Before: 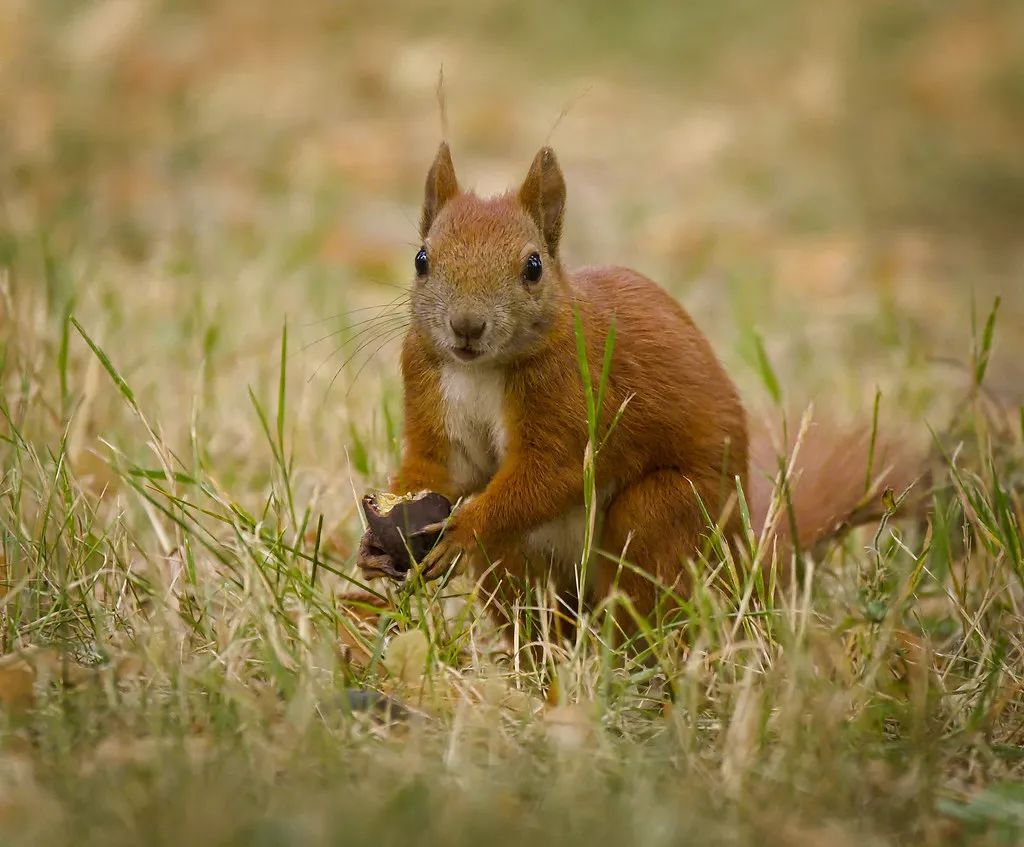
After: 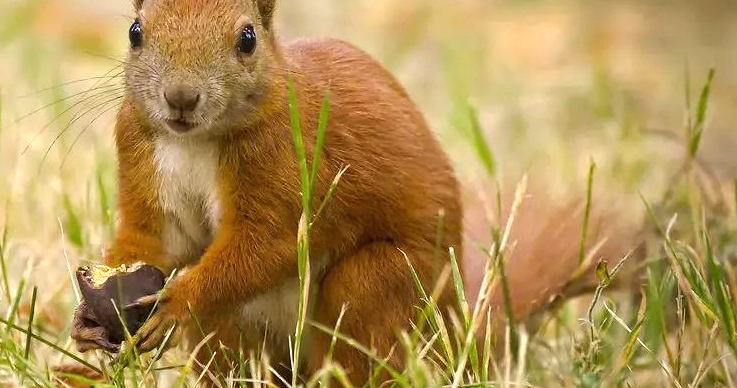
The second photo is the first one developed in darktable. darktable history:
crop and rotate: left 27.979%, top 27.094%, bottom 27.093%
exposure: black level correction 0, exposure 0.704 EV, compensate exposure bias true, compensate highlight preservation false
tone equalizer: smoothing diameter 2.04%, edges refinement/feathering 18.32, mask exposure compensation -1.57 EV, filter diffusion 5
